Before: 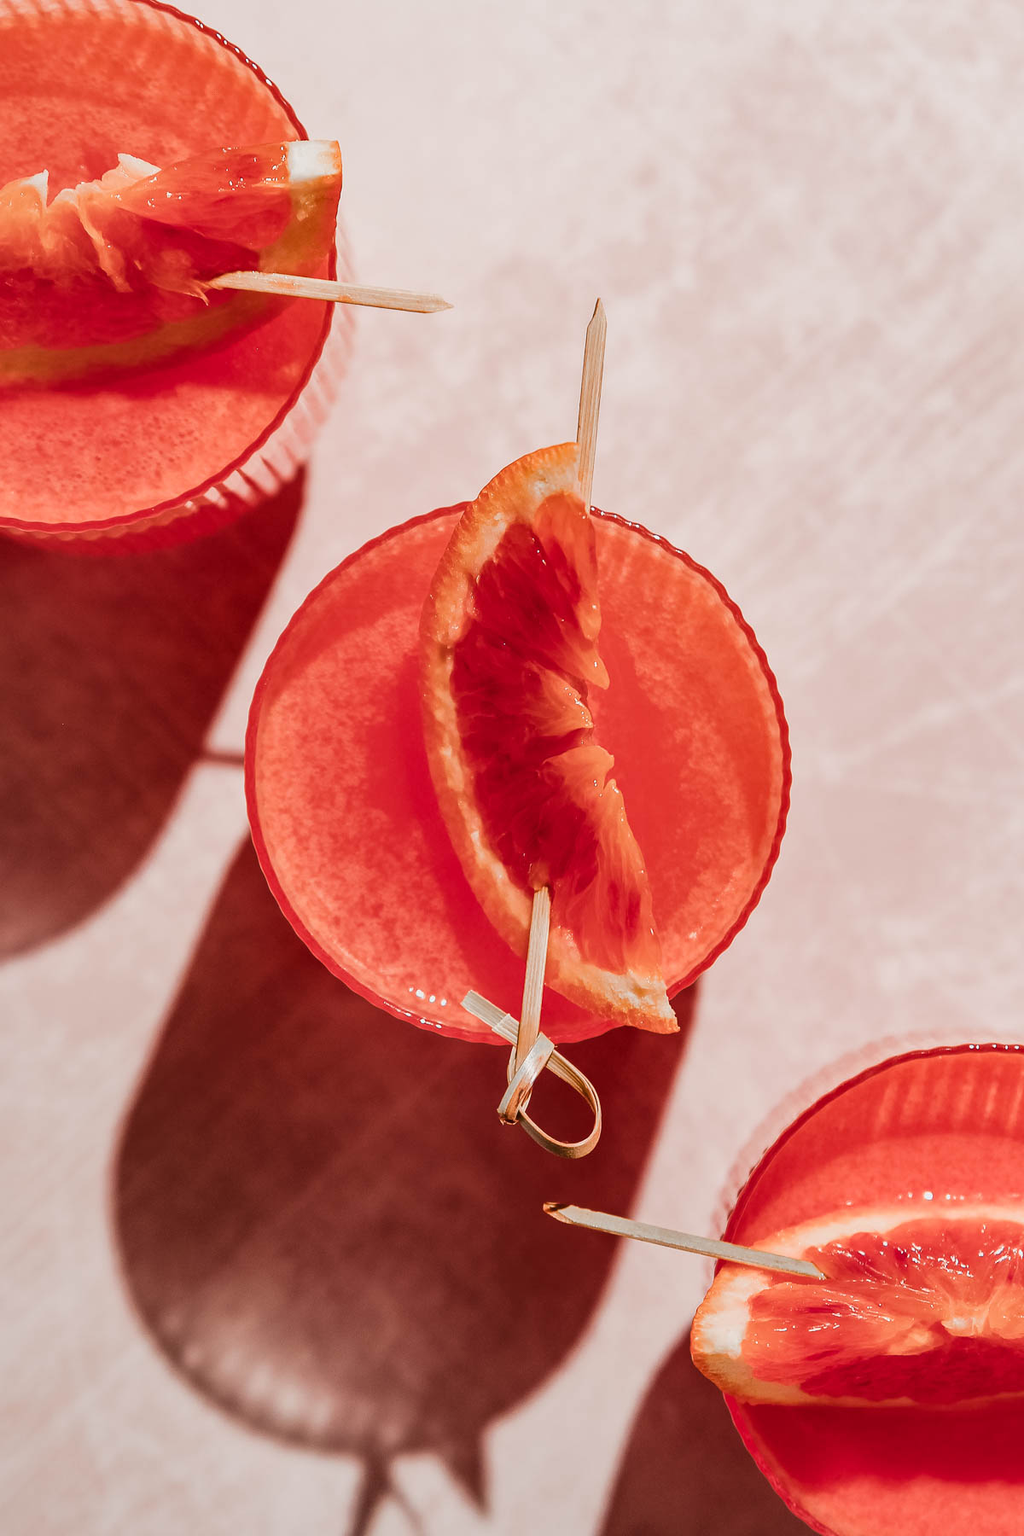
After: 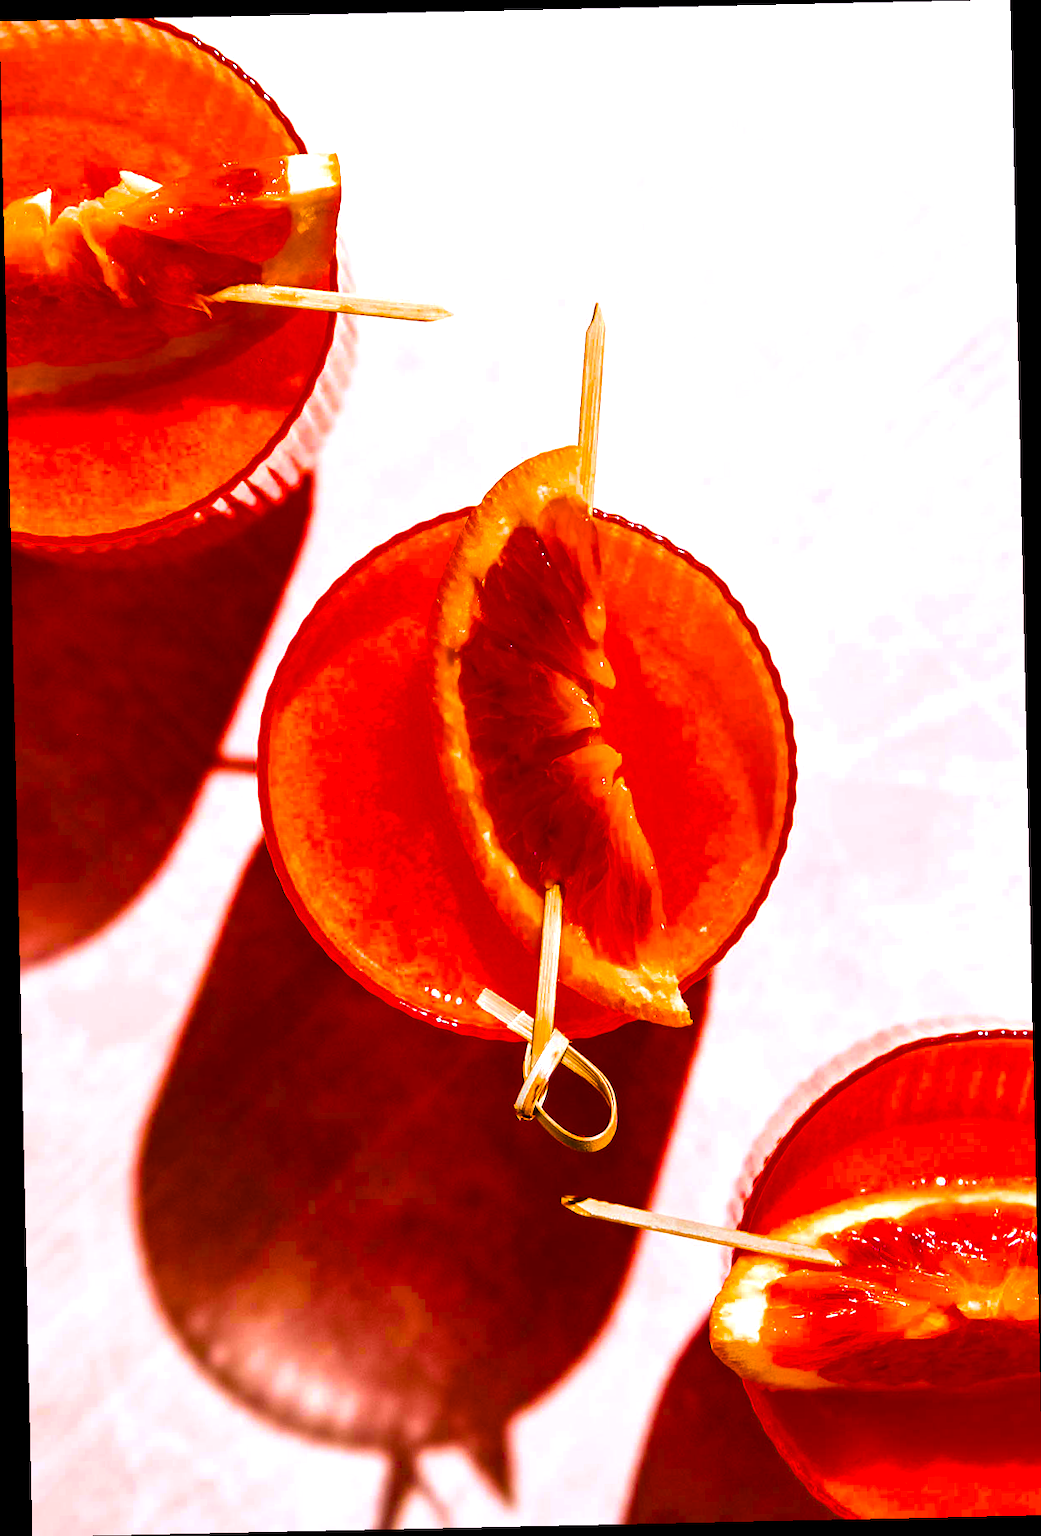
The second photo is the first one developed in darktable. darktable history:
color balance rgb: linear chroma grading › global chroma 20%, perceptual saturation grading › global saturation 65%, perceptual saturation grading › highlights 50%, perceptual saturation grading › shadows 30%, perceptual brilliance grading › global brilliance 12%, perceptual brilliance grading › highlights 15%, global vibrance 20%
rotate and perspective: rotation -1.24°, automatic cropping off
white balance: red 0.967, blue 1.049
